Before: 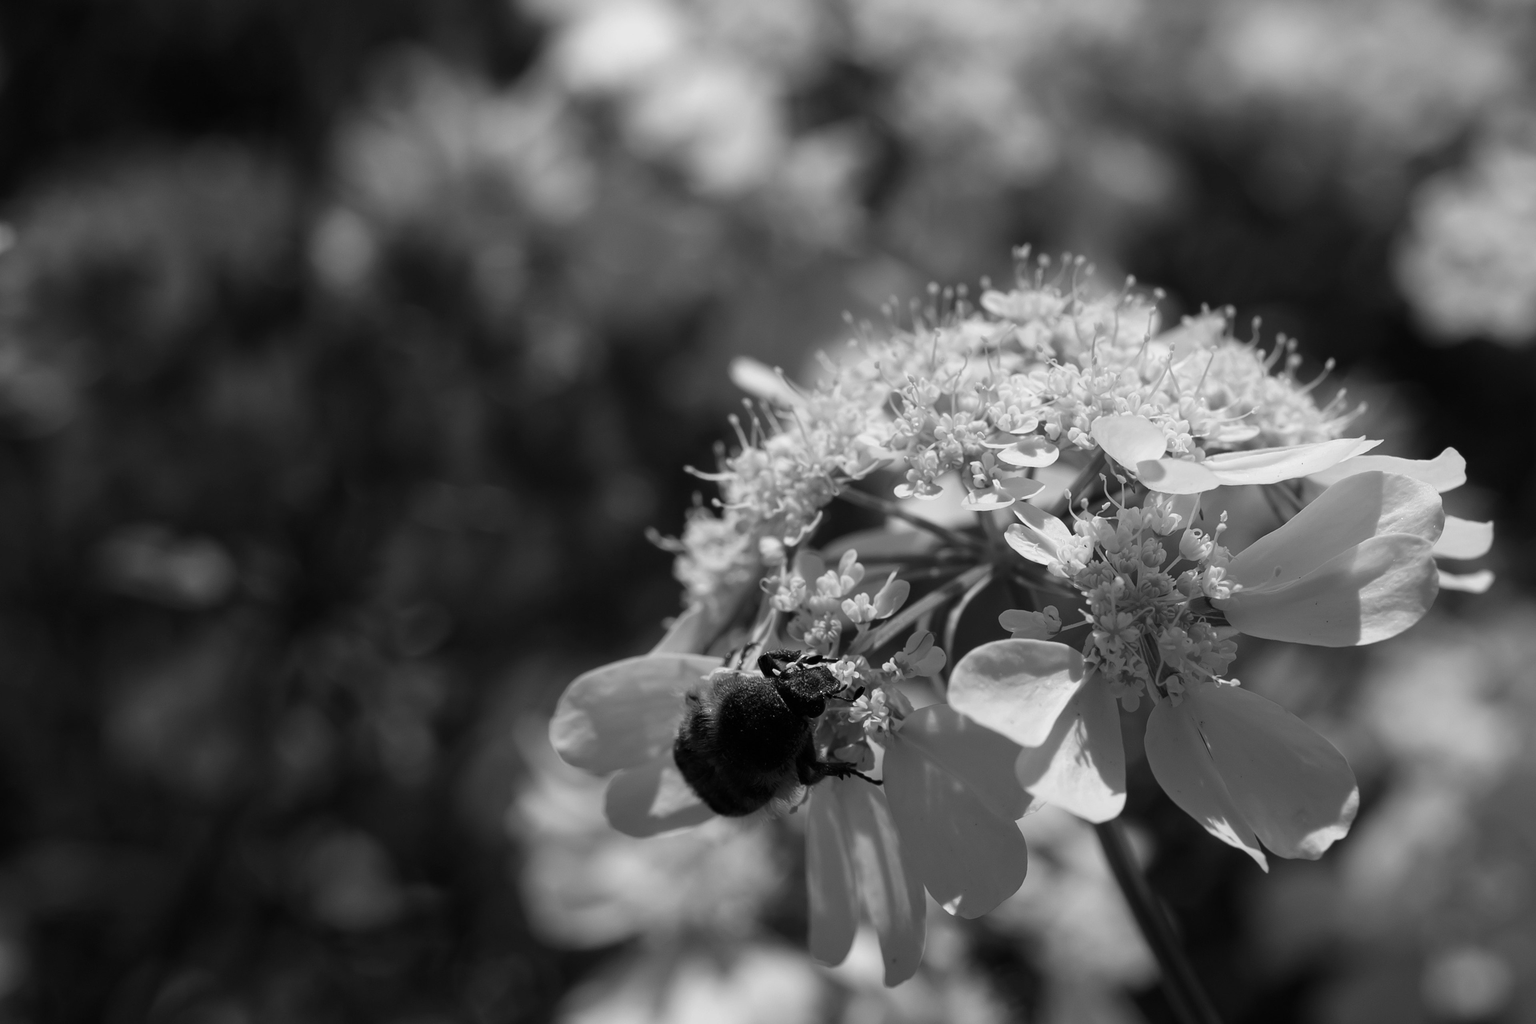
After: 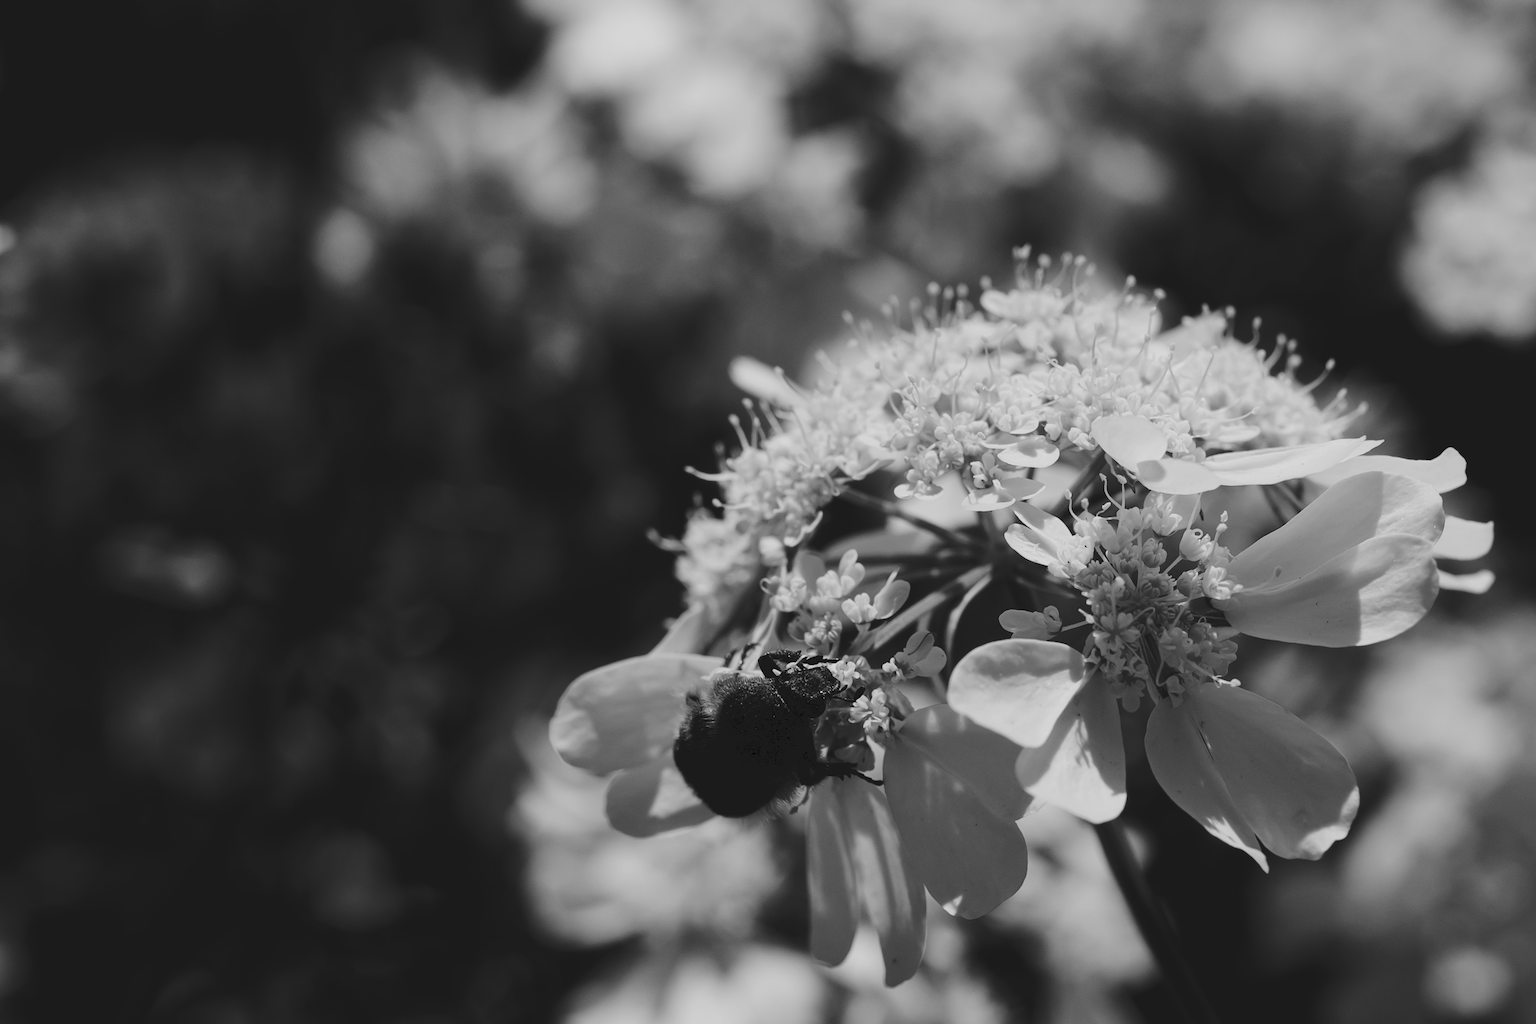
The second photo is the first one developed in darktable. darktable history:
tone curve: curves: ch0 [(0, 0) (0.003, 0.096) (0.011, 0.097) (0.025, 0.096) (0.044, 0.099) (0.069, 0.109) (0.1, 0.129) (0.136, 0.149) (0.177, 0.176) (0.224, 0.22) (0.277, 0.288) (0.335, 0.385) (0.399, 0.49) (0.468, 0.581) (0.543, 0.661) (0.623, 0.729) (0.709, 0.79) (0.801, 0.849) (0.898, 0.912) (1, 1)], preserve colors none
exposure: exposure -0.462 EV, compensate highlight preservation false
